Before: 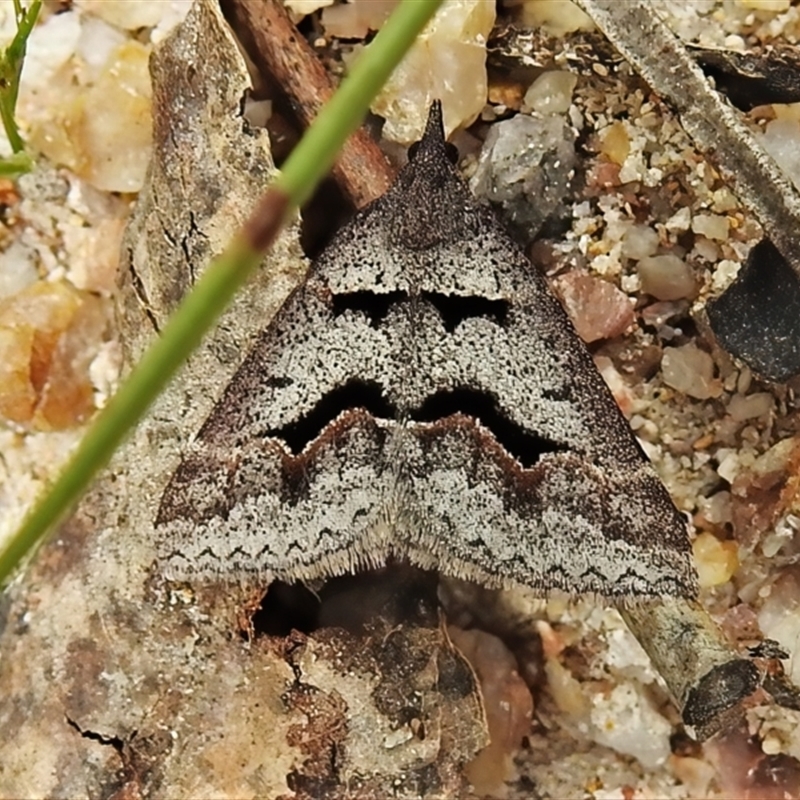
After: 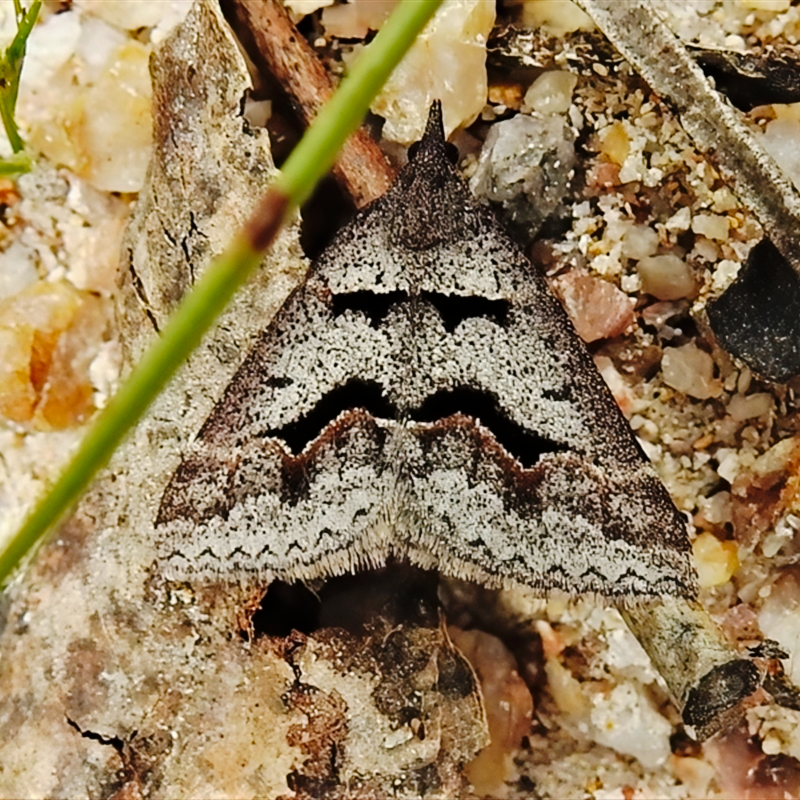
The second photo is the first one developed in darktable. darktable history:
tone curve: curves: ch0 [(0.003, 0) (0.066, 0.031) (0.16, 0.089) (0.269, 0.218) (0.395, 0.408) (0.517, 0.56) (0.684, 0.734) (0.791, 0.814) (1, 1)]; ch1 [(0, 0) (0.164, 0.115) (0.337, 0.332) (0.39, 0.398) (0.464, 0.461) (0.501, 0.5) (0.507, 0.5) (0.534, 0.532) (0.577, 0.59) (0.652, 0.681) (0.733, 0.764) (0.819, 0.823) (1, 1)]; ch2 [(0, 0) (0.337, 0.382) (0.464, 0.476) (0.501, 0.5) (0.527, 0.54) (0.551, 0.565) (0.628, 0.632) (0.689, 0.686) (1, 1)], preserve colors none
